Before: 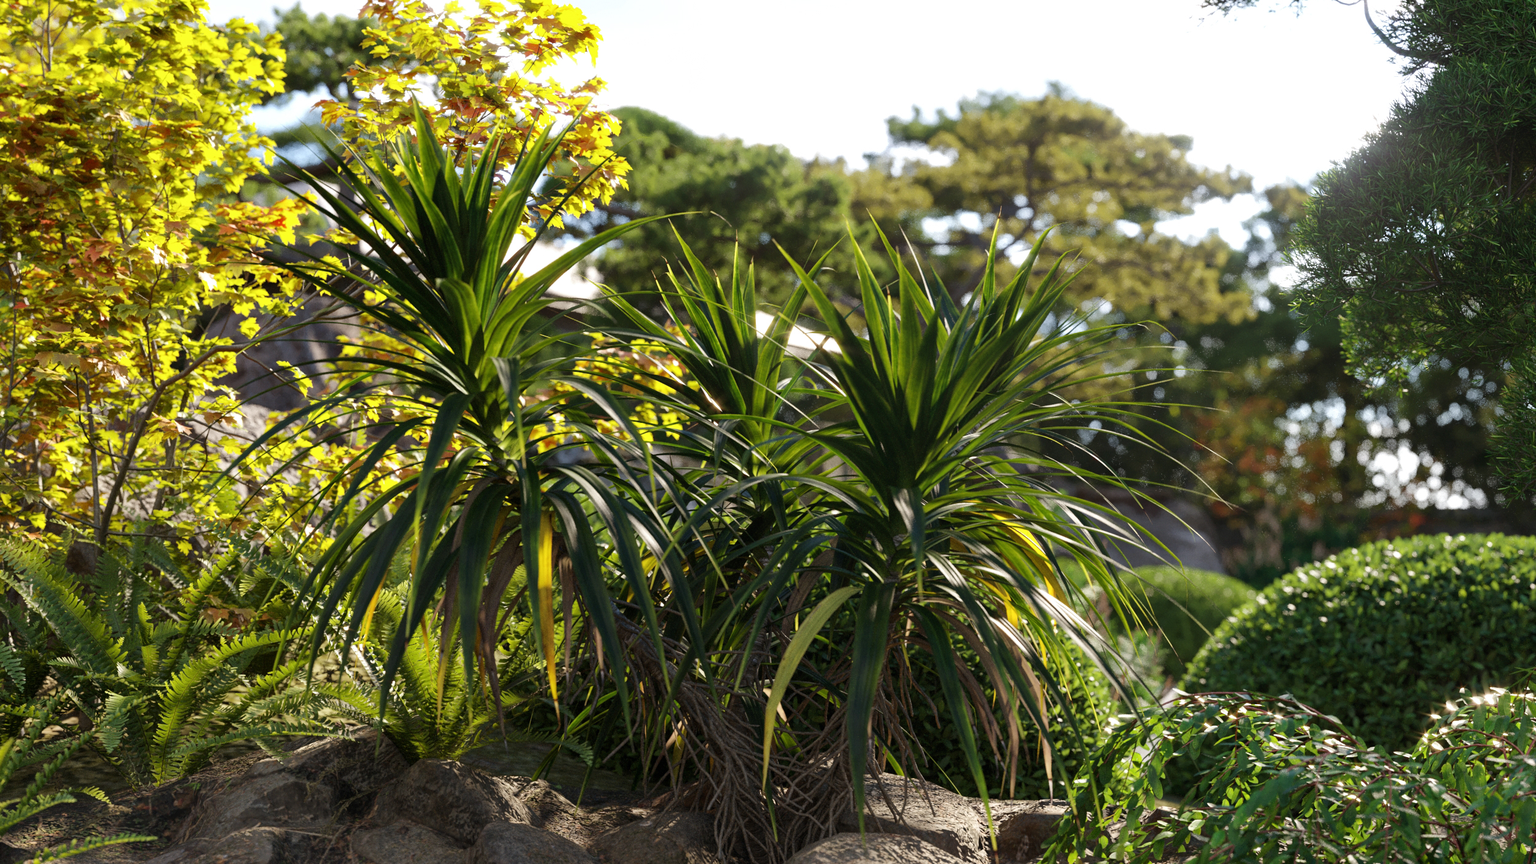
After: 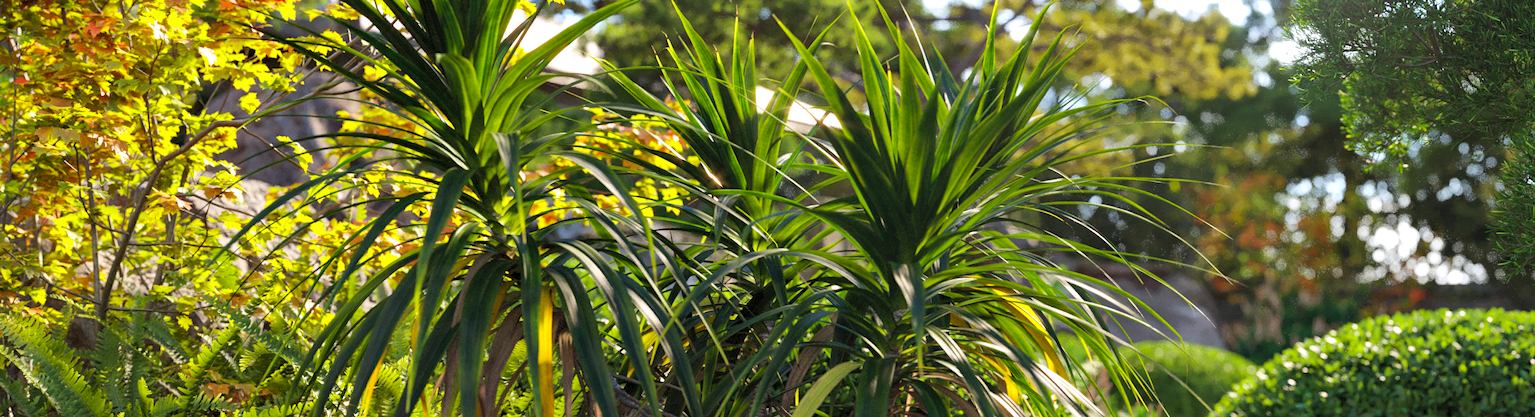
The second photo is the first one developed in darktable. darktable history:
shadows and highlights: shadows 5, soften with gaussian
crop and rotate: top 26.056%, bottom 25.543%
contrast brightness saturation: contrast 0.07, brightness 0.18, saturation 0.4
contrast equalizer: octaves 7, y [[0.6 ×6], [0.55 ×6], [0 ×6], [0 ×6], [0 ×6]], mix 0.2
